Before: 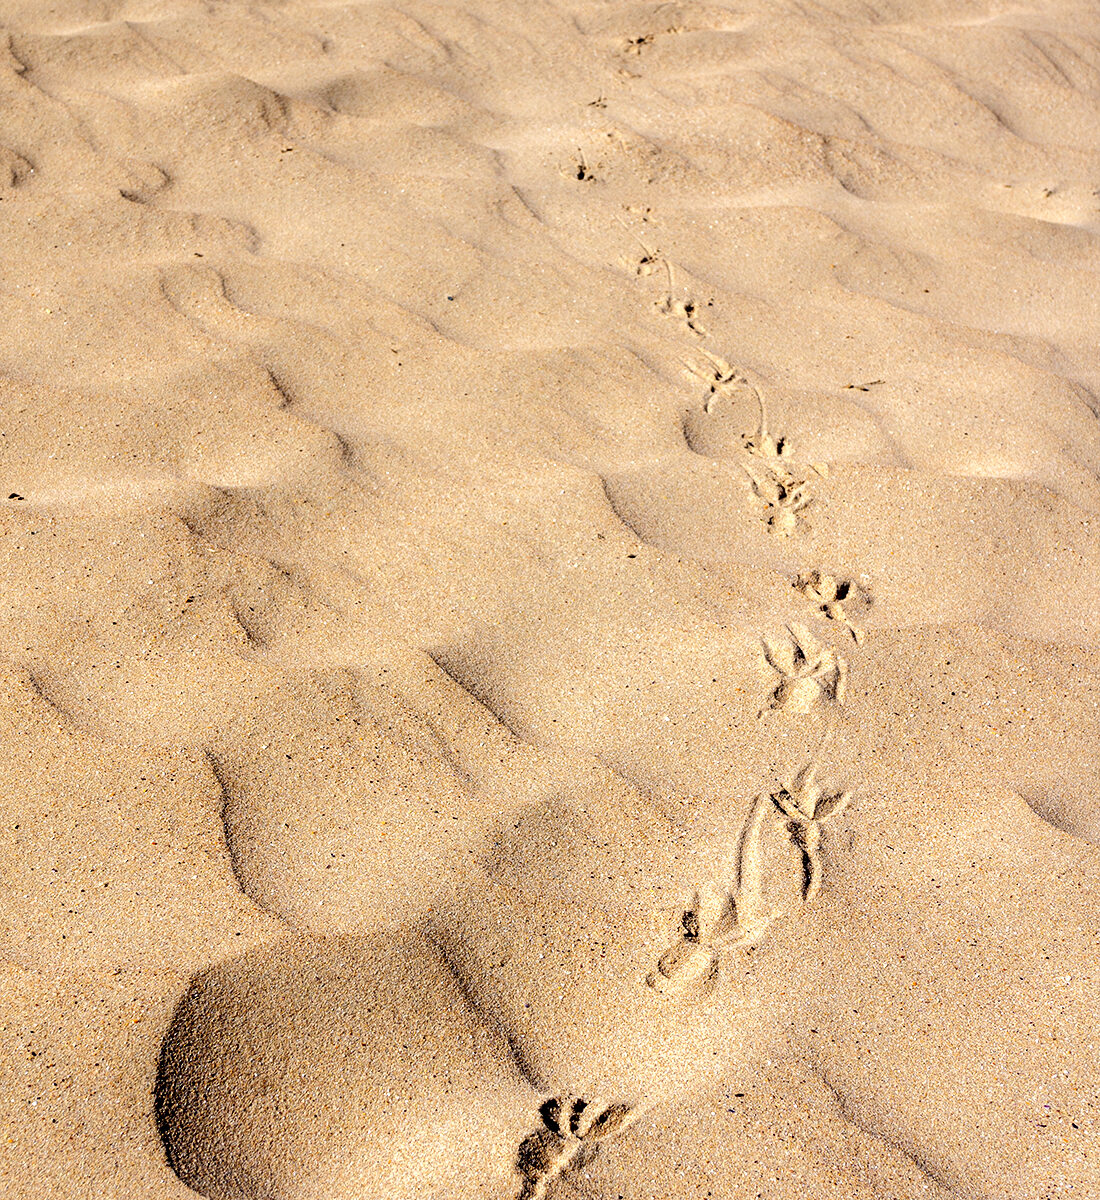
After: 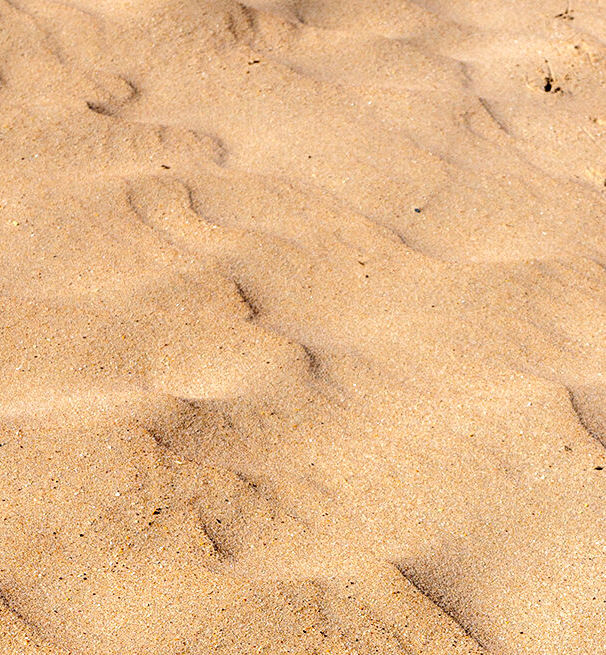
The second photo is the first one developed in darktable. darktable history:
crop and rotate: left 3.04%, top 7.414%, right 41.81%, bottom 37.976%
